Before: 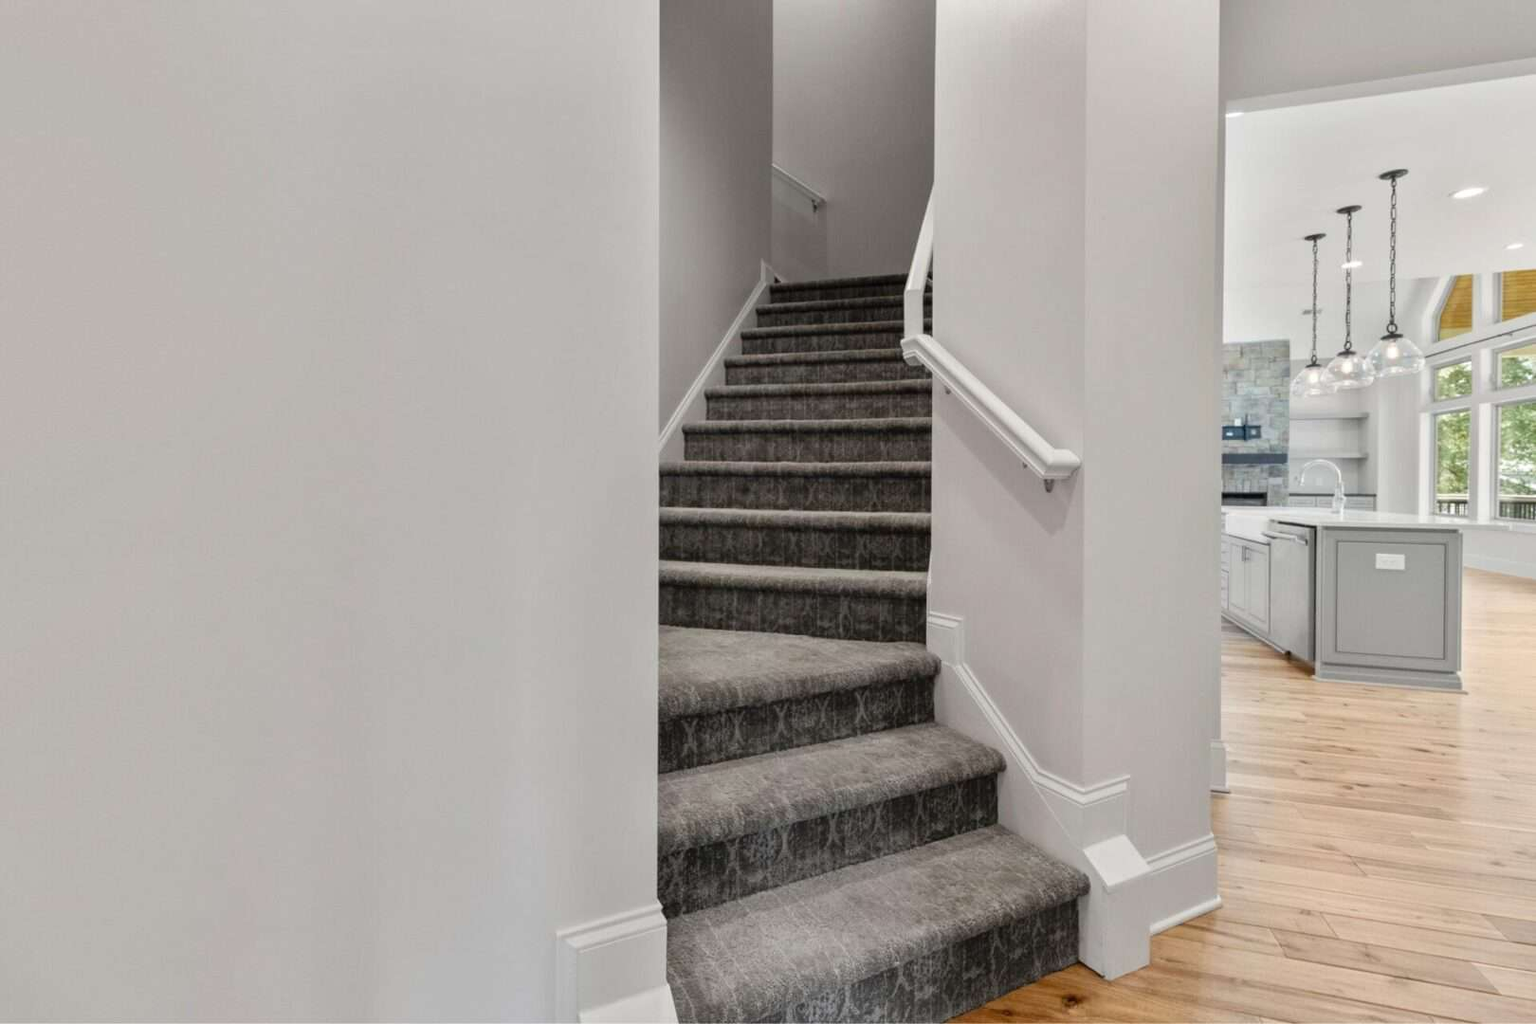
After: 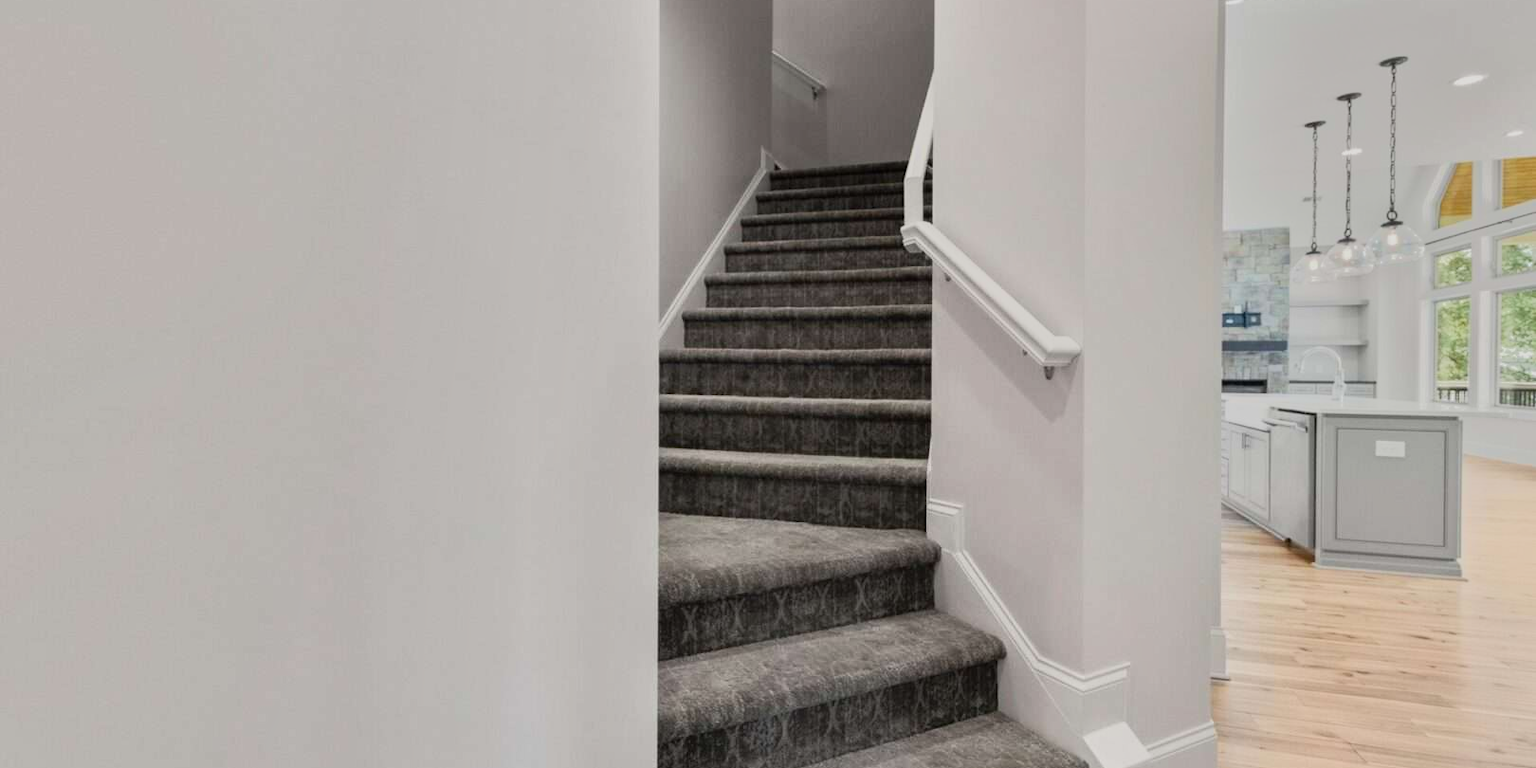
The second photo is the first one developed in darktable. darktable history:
crop: top 11.038%, bottom 13.962%
tone equalizer: -7 EV -0.63 EV, -6 EV 1 EV, -5 EV -0.45 EV, -4 EV 0.43 EV, -3 EV 0.41 EV, -2 EV 0.15 EV, -1 EV -0.15 EV, +0 EV -0.39 EV, smoothing diameter 25%, edges refinement/feathering 10, preserve details guided filter
